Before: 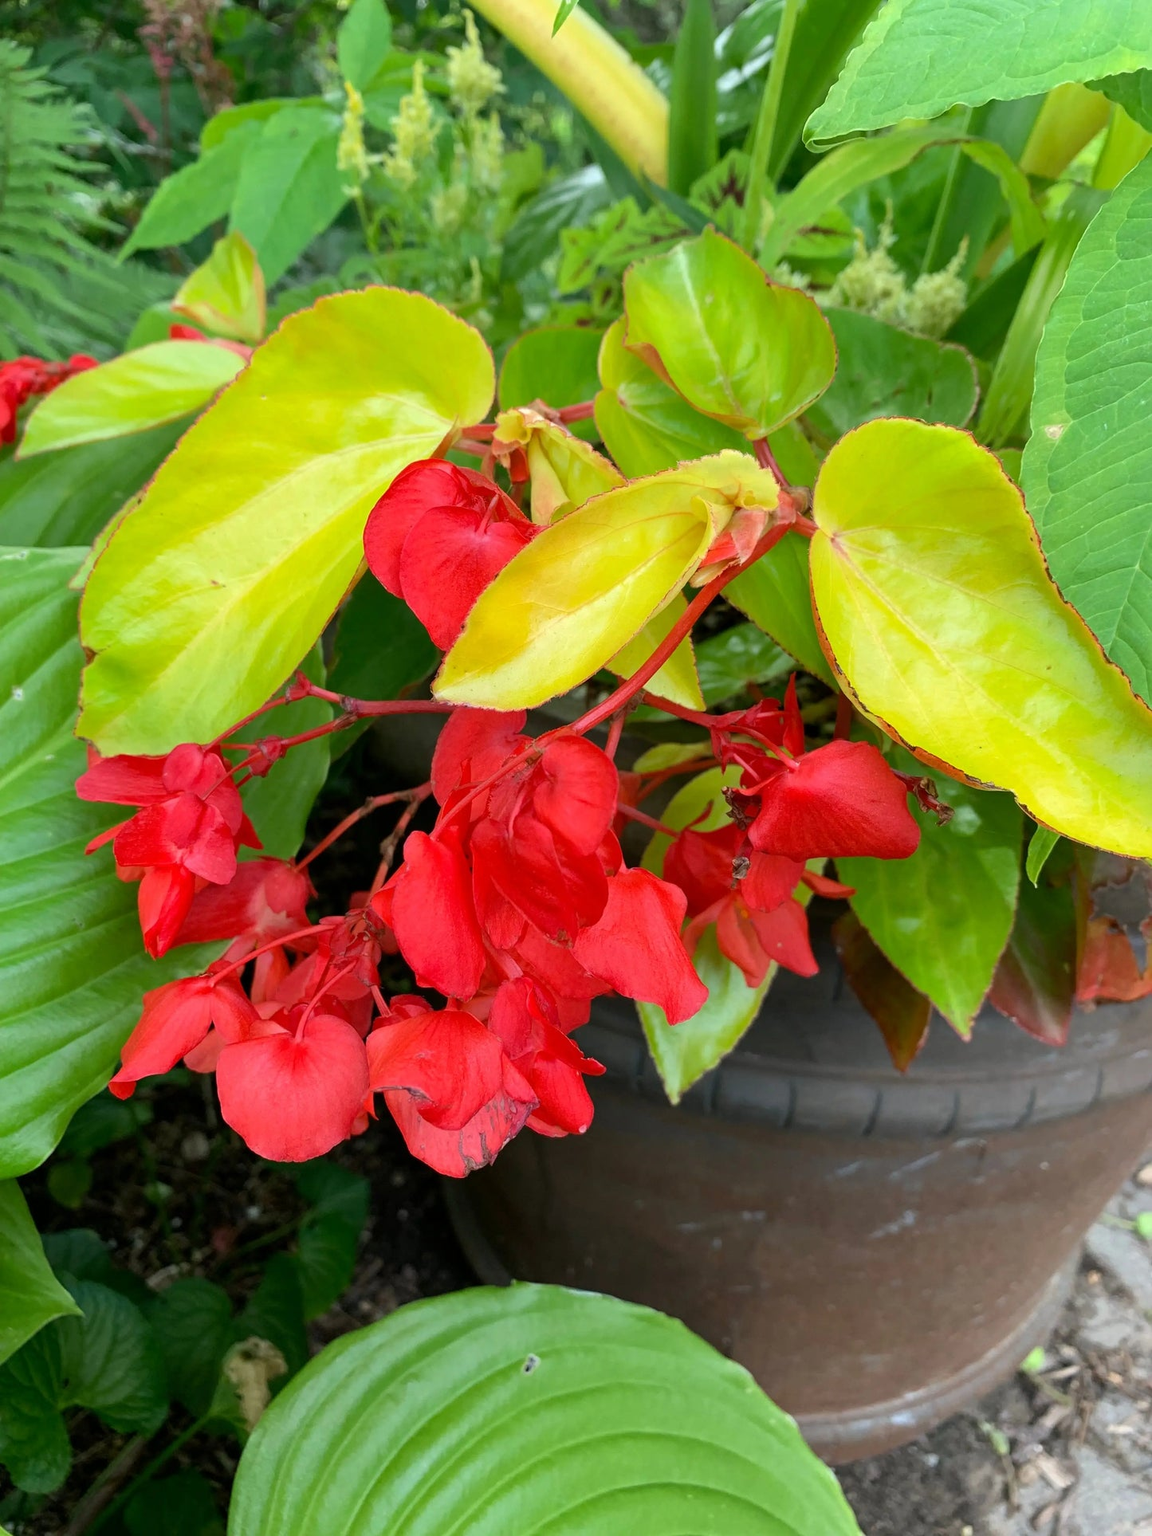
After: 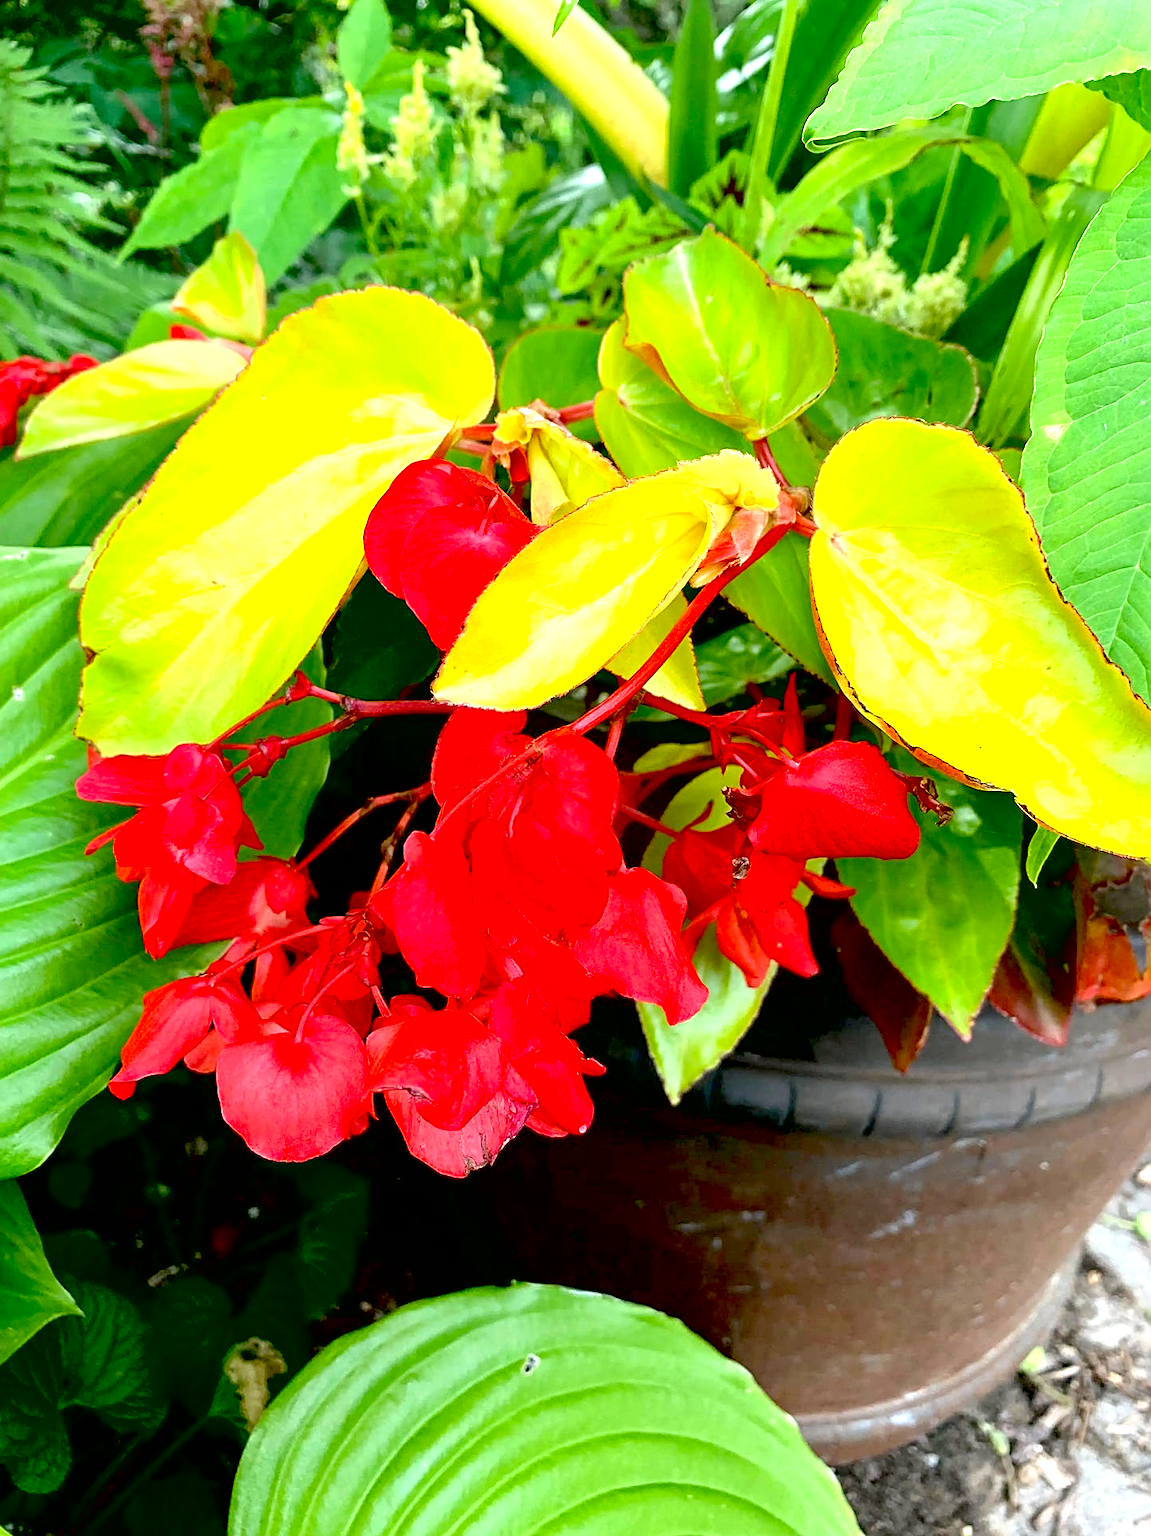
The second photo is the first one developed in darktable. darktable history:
sharpen: on, module defaults
contrast brightness saturation: contrast 0.03, brightness -0.04
exposure: black level correction 0.035, exposure 0.9 EV, compensate highlight preservation false
